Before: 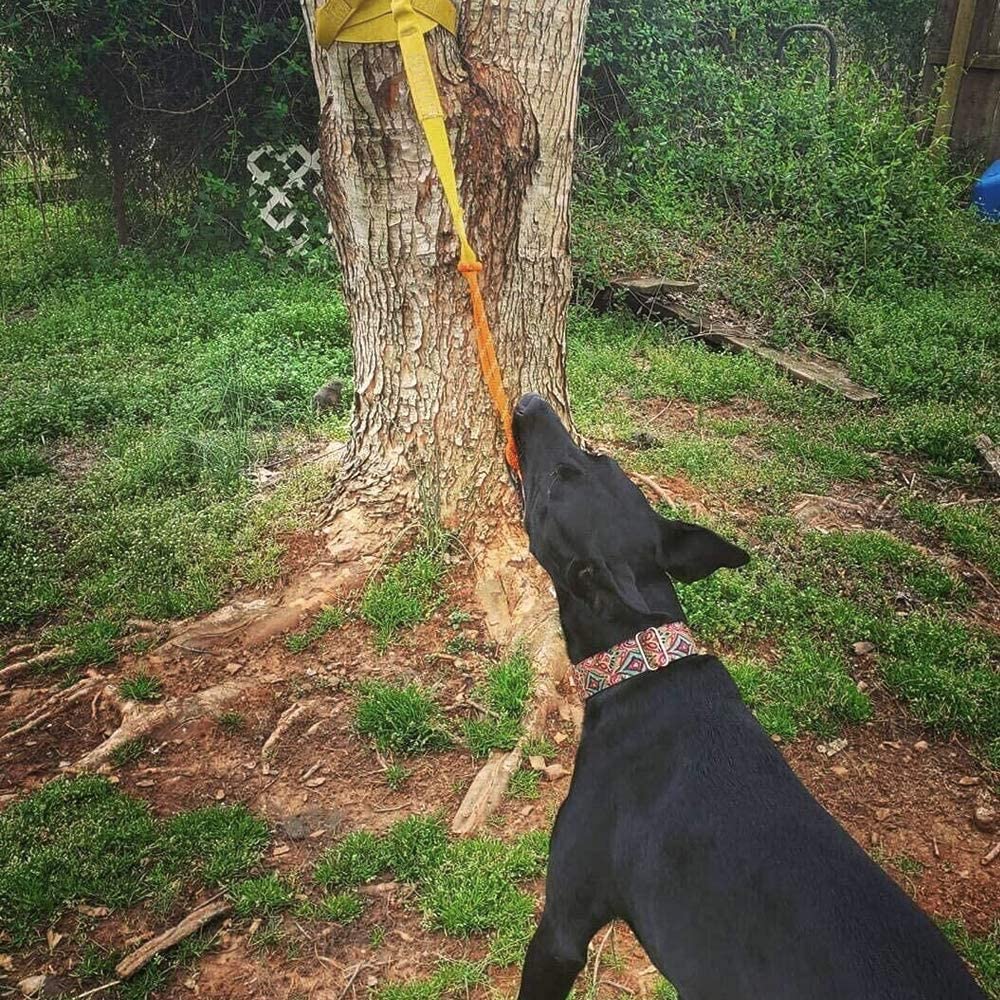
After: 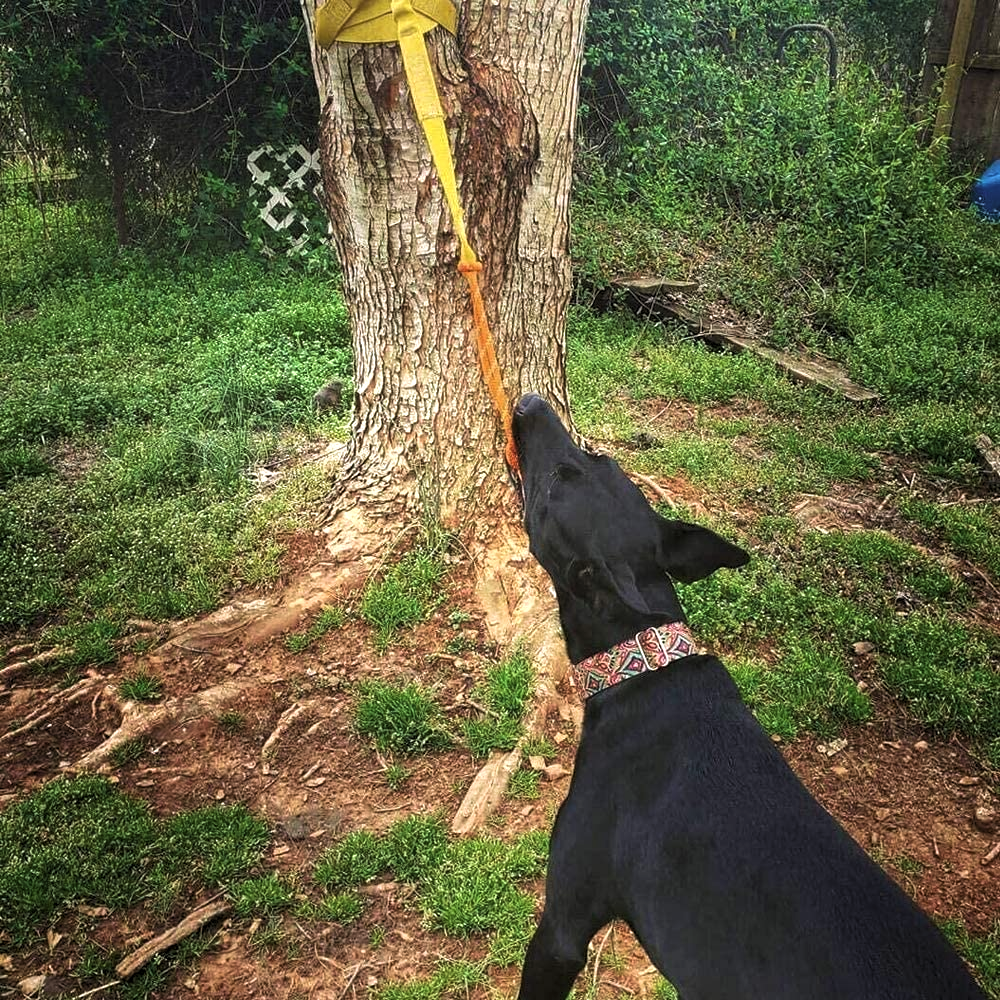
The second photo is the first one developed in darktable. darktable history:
levels: levels [0.052, 0.496, 0.908]
velvia: on, module defaults
